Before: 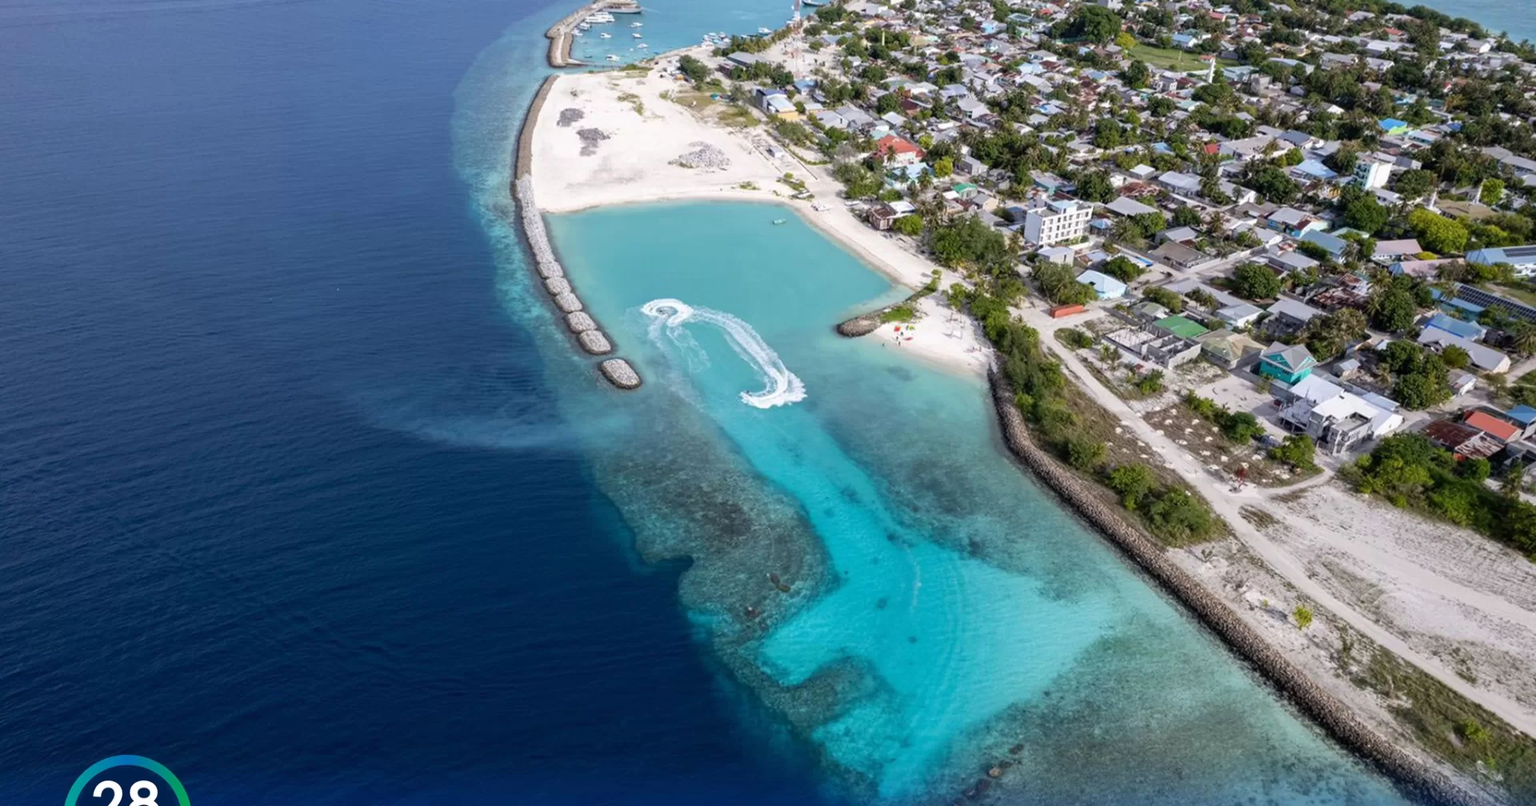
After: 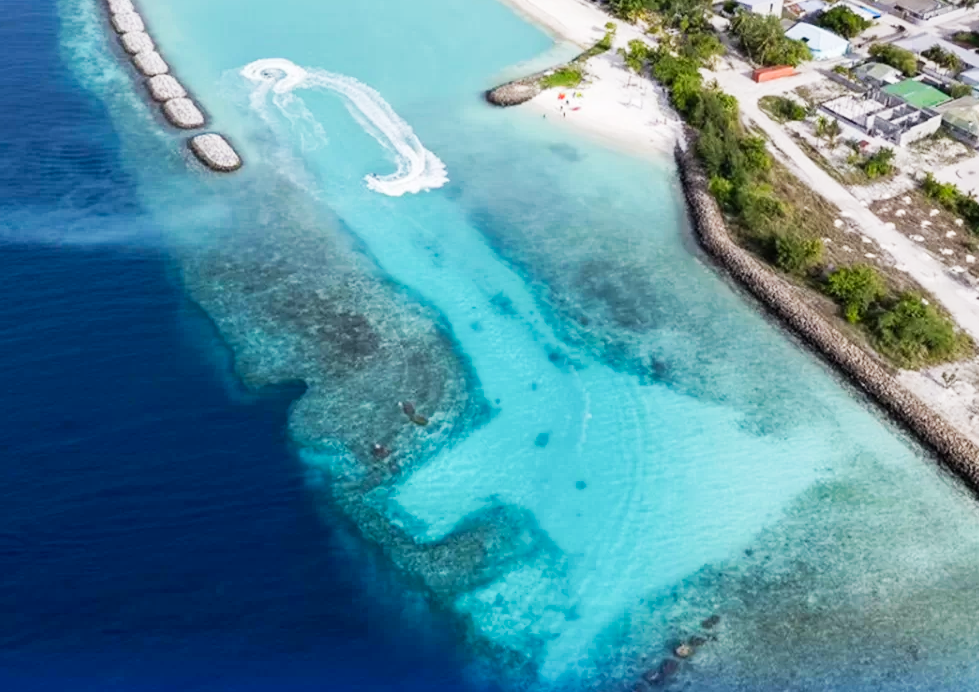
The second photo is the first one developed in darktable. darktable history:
crop and rotate: left 29.196%, top 31.256%, right 19.814%
tone curve: curves: ch0 [(0, 0) (0.055, 0.057) (0.258, 0.307) (0.434, 0.543) (0.517, 0.657) (0.745, 0.874) (1, 1)]; ch1 [(0, 0) (0.346, 0.307) (0.418, 0.383) (0.46, 0.439) (0.482, 0.493) (0.502, 0.497) (0.517, 0.506) (0.55, 0.561) (0.588, 0.61) (0.646, 0.688) (1, 1)]; ch2 [(0, 0) (0.346, 0.34) (0.431, 0.45) (0.485, 0.499) (0.5, 0.503) (0.527, 0.508) (0.545, 0.562) (0.679, 0.706) (1, 1)], preserve colors none
